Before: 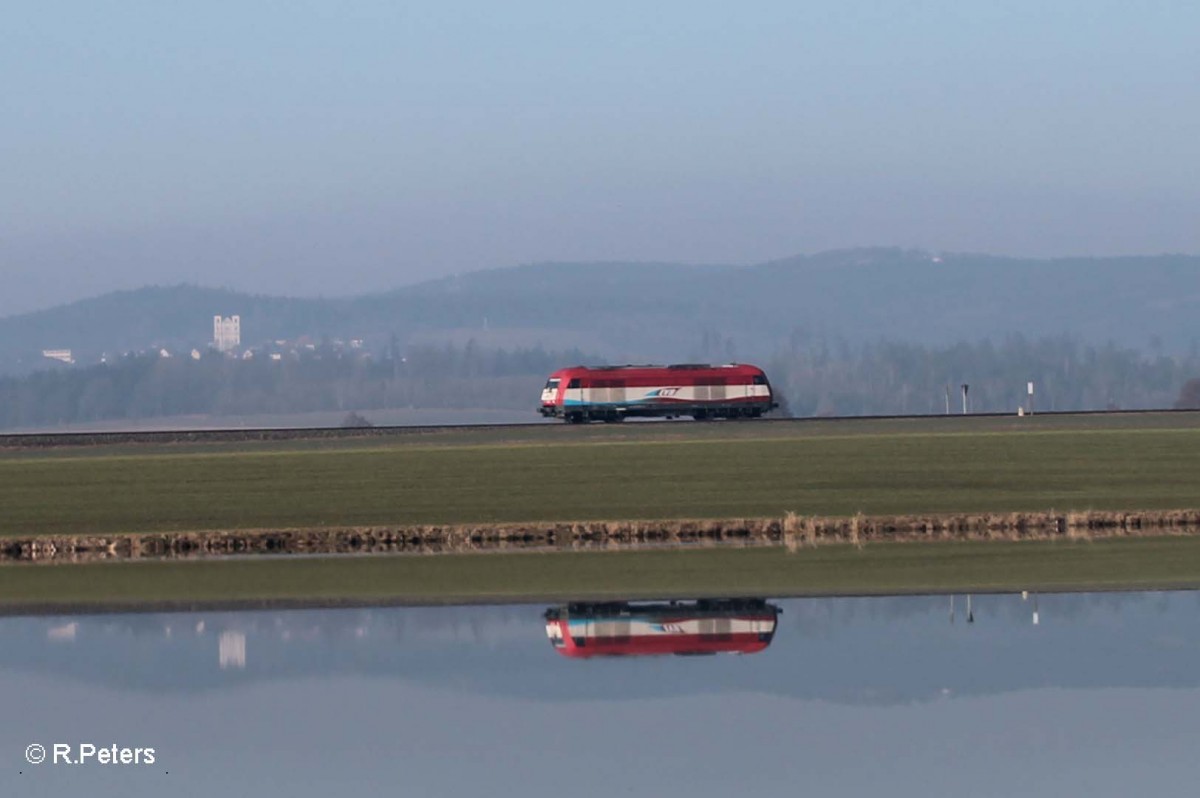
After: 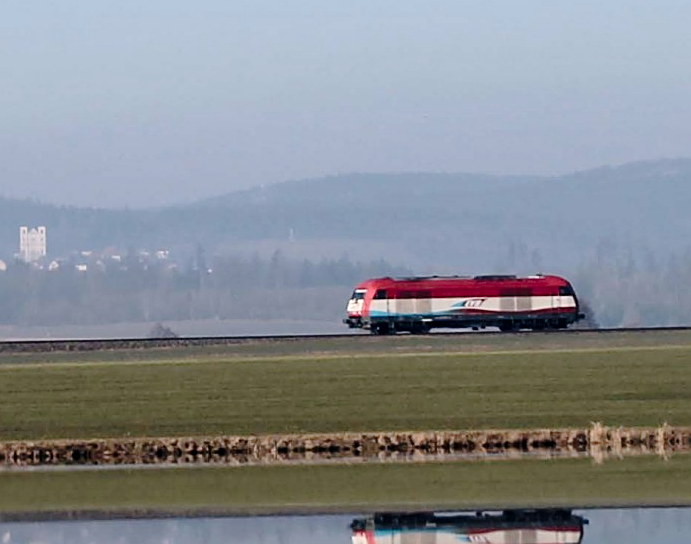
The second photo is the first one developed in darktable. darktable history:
sharpen: amount 0.491
local contrast: mode bilateral grid, contrast 19, coarseness 49, detail 119%, midtone range 0.2
tone curve: curves: ch0 [(0, 0) (0.003, 0.01) (0.011, 0.01) (0.025, 0.011) (0.044, 0.019) (0.069, 0.032) (0.1, 0.054) (0.136, 0.088) (0.177, 0.138) (0.224, 0.214) (0.277, 0.297) (0.335, 0.391) (0.399, 0.469) (0.468, 0.551) (0.543, 0.622) (0.623, 0.699) (0.709, 0.775) (0.801, 0.85) (0.898, 0.929) (1, 1)], preserve colors none
crop: left 16.235%, top 11.219%, right 26.161%, bottom 20.555%
